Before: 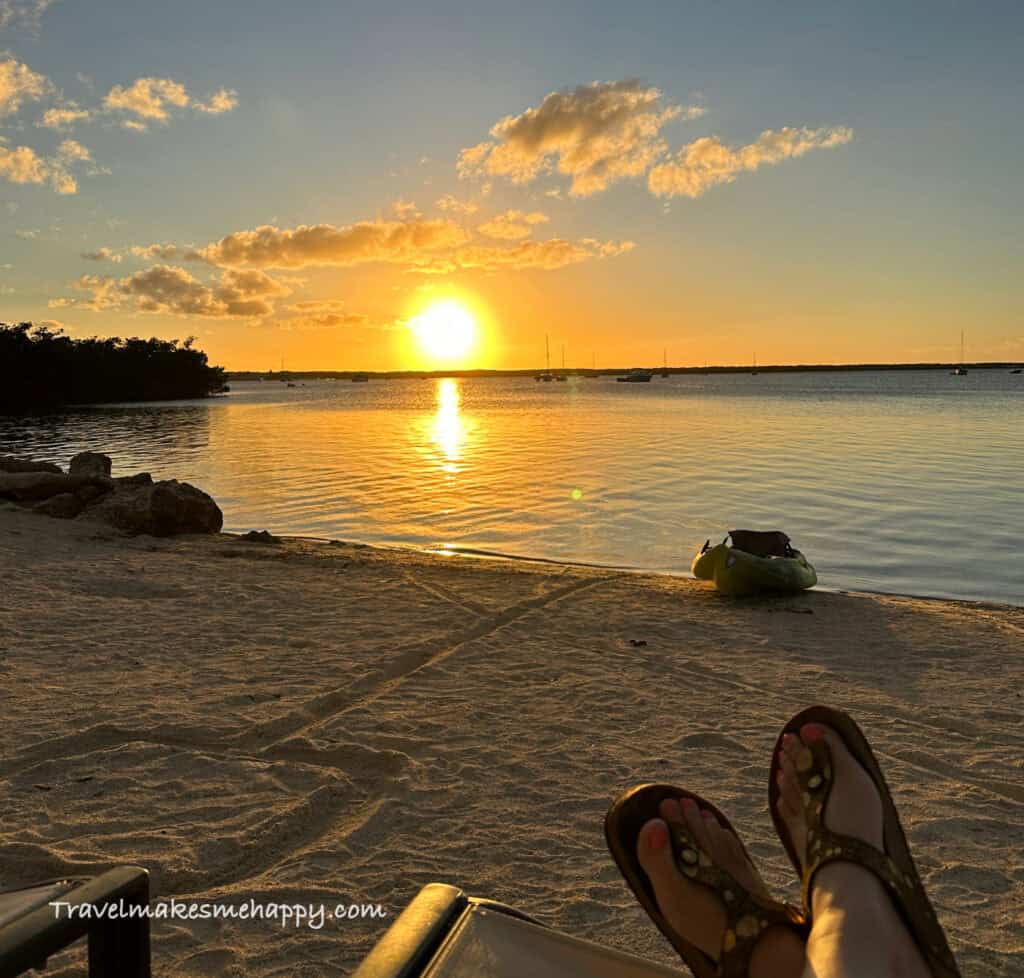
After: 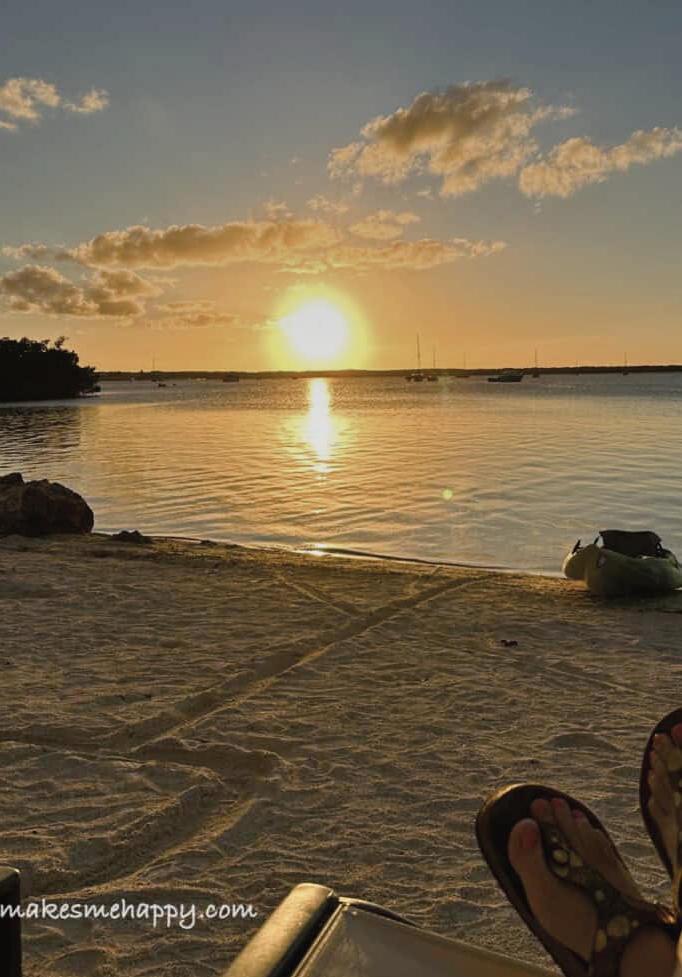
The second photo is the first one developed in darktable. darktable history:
contrast brightness saturation: contrast -0.05, saturation -0.41
color balance rgb: perceptual saturation grading › global saturation 20%, perceptual saturation grading › highlights -25%, perceptual saturation grading › shadows 50%
crop and rotate: left 12.648%, right 20.685%
tone equalizer: on, module defaults
graduated density: on, module defaults
